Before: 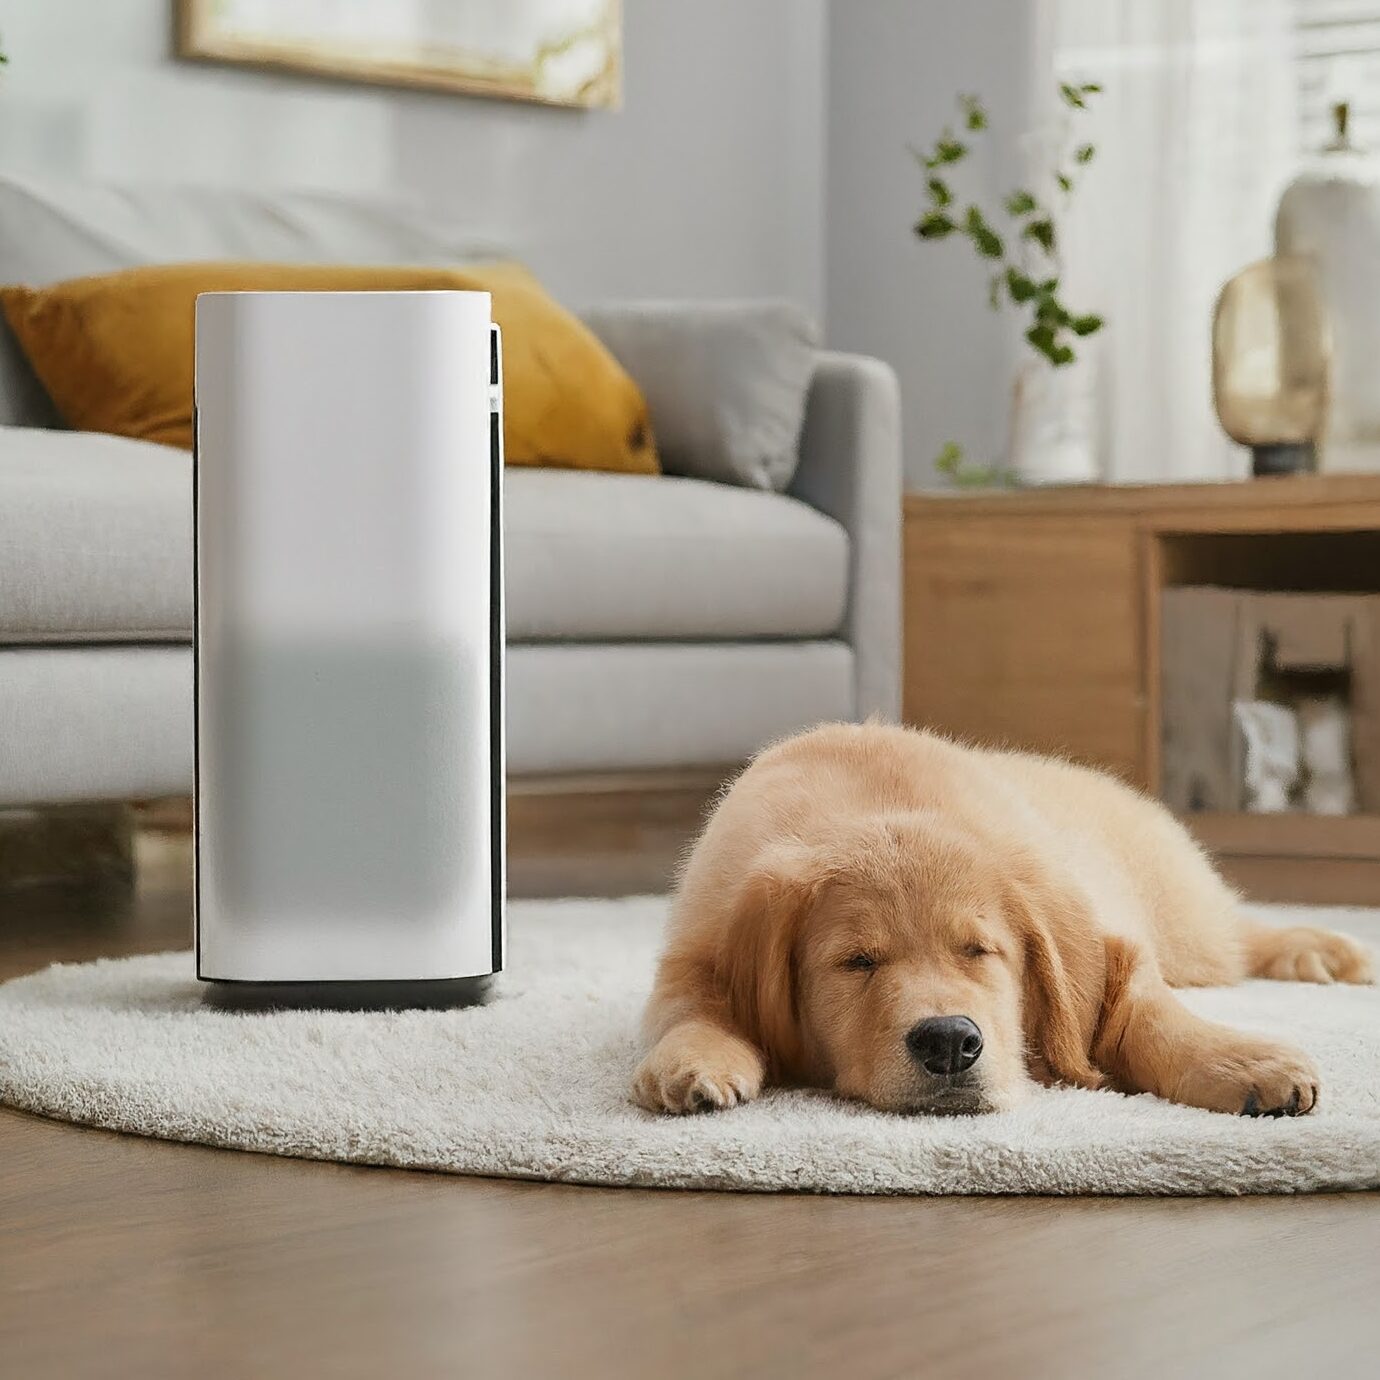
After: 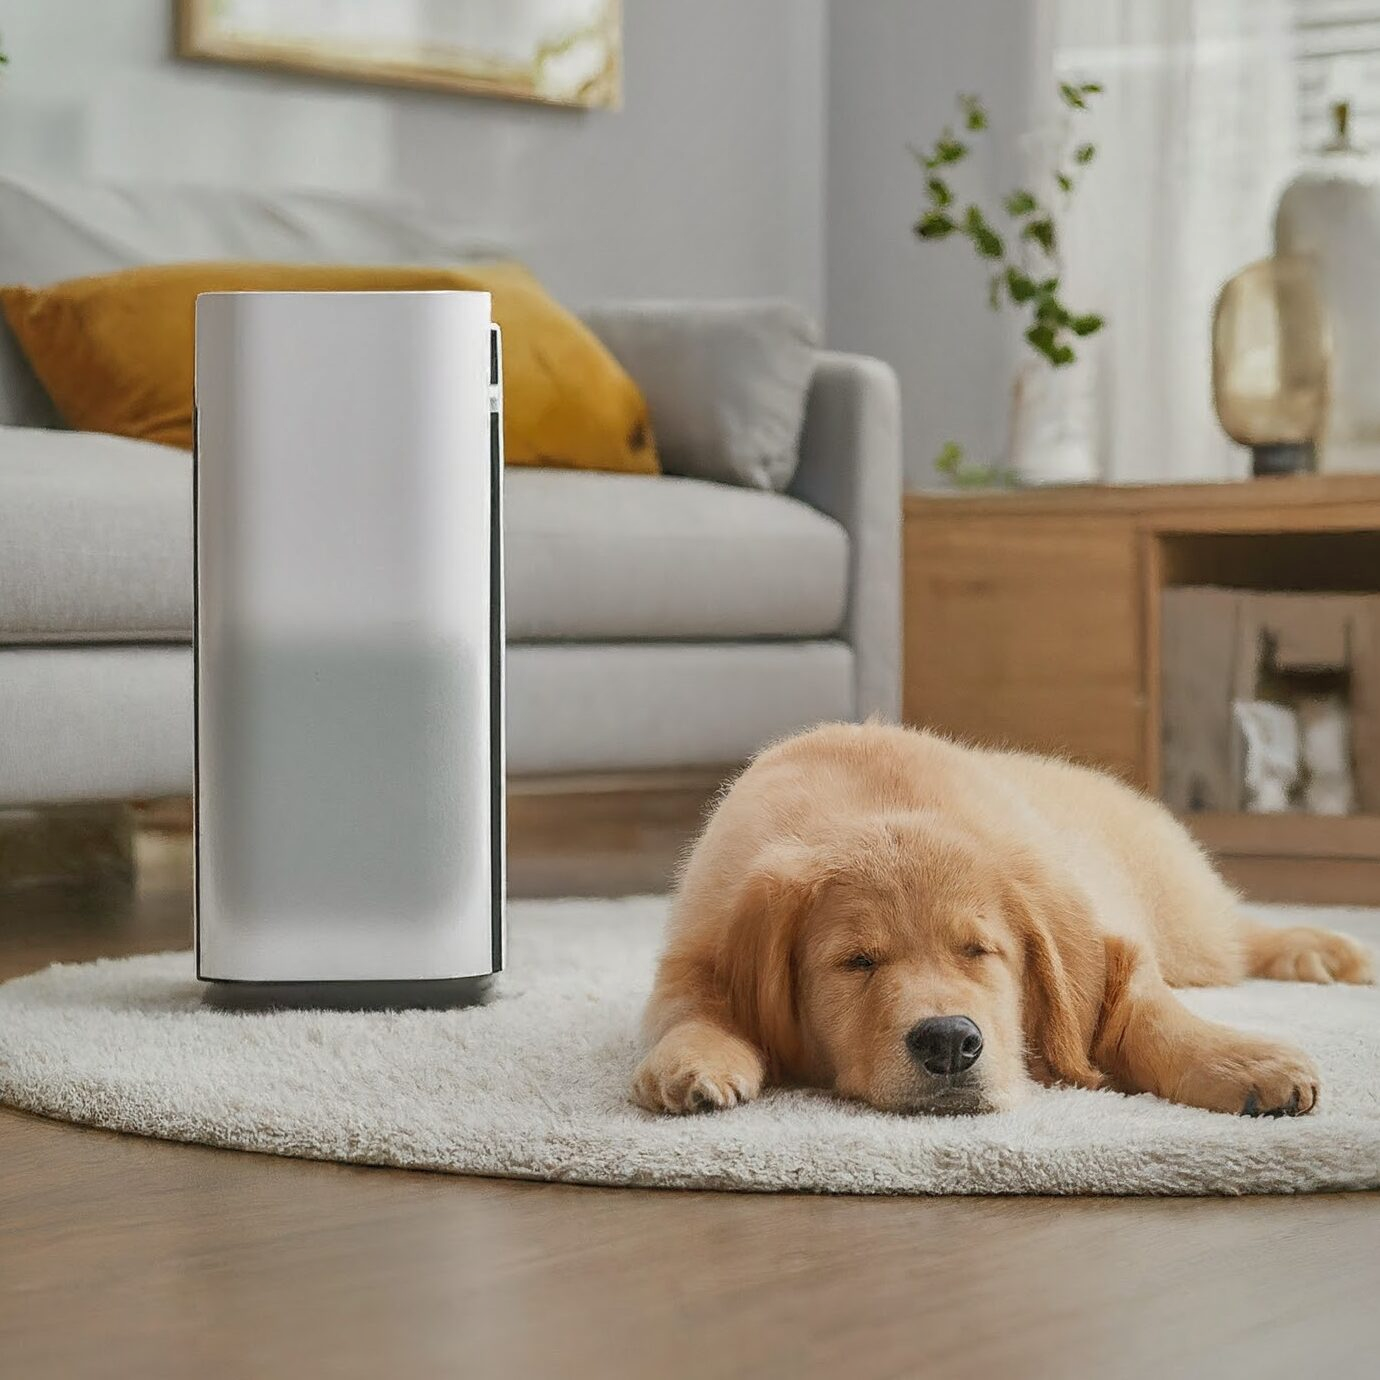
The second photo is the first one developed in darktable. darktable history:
local contrast: detail 109%
shadows and highlights: on, module defaults
